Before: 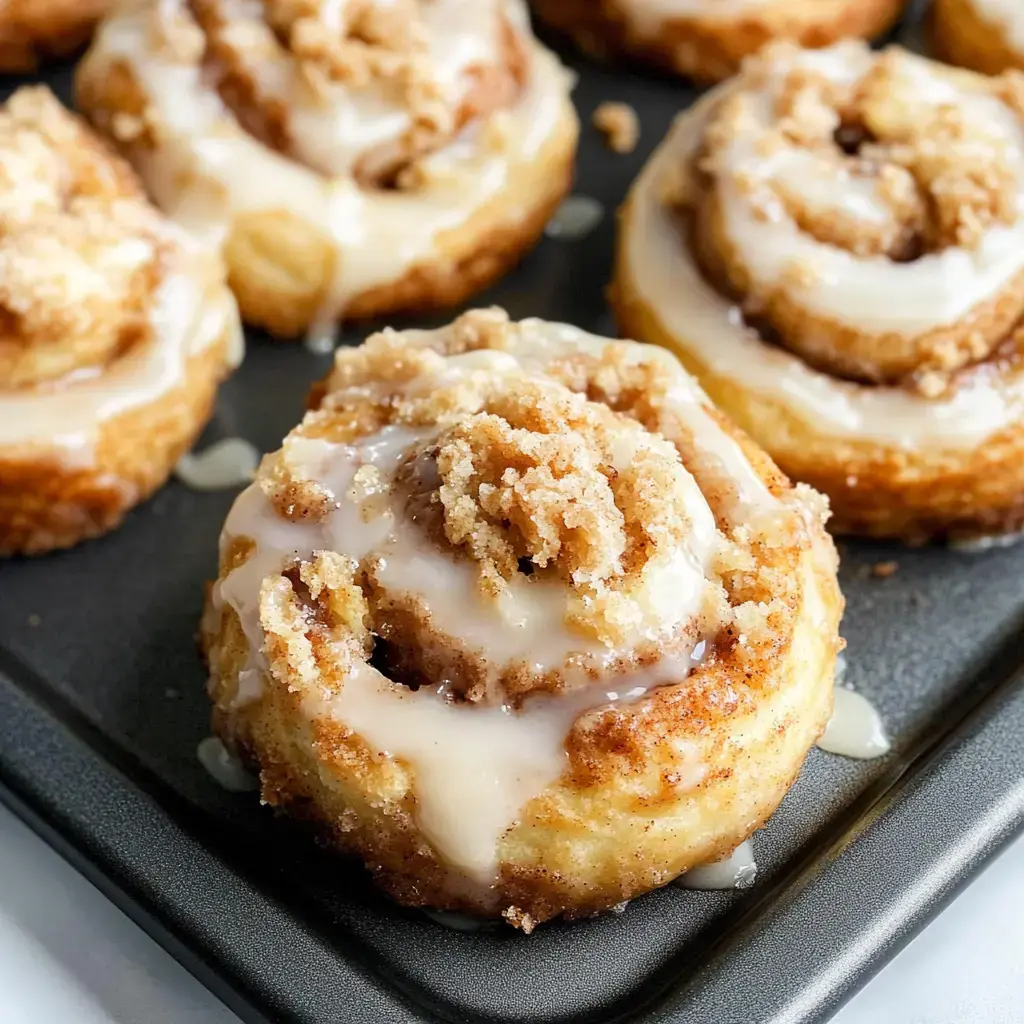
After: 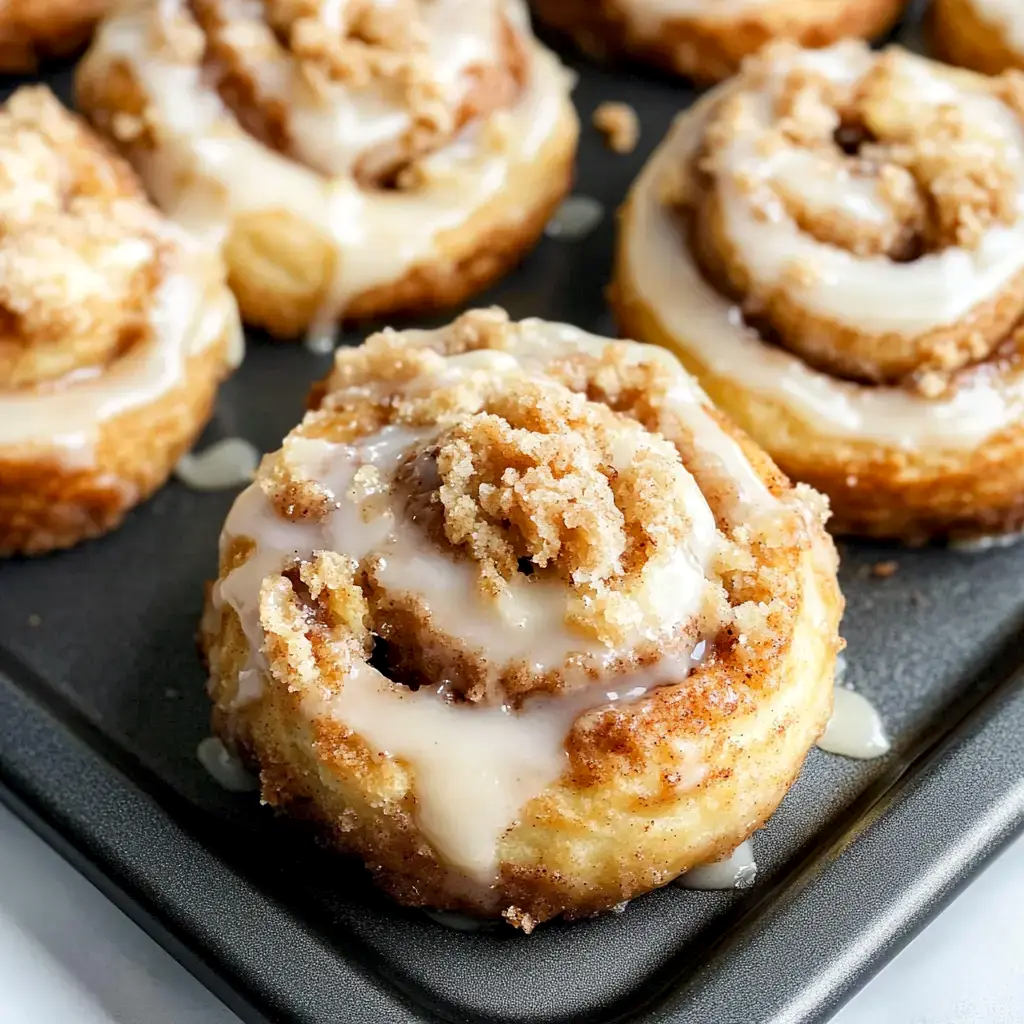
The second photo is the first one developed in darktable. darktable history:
contrast equalizer: octaves 7, y [[0.6 ×6], [0.55 ×6], [0 ×6], [0 ×6], [0 ×6]], mix 0.146
